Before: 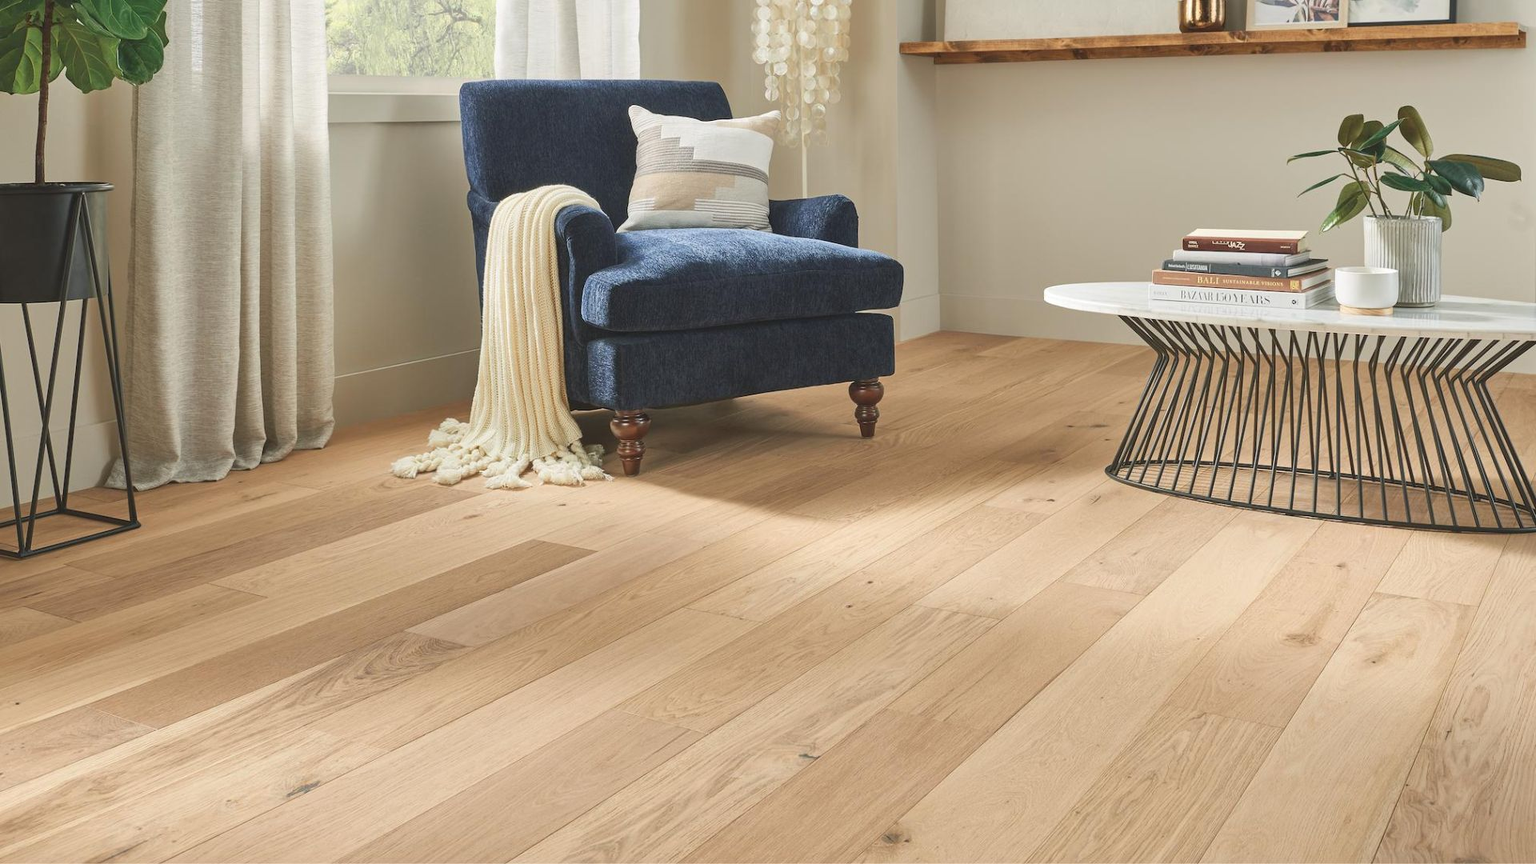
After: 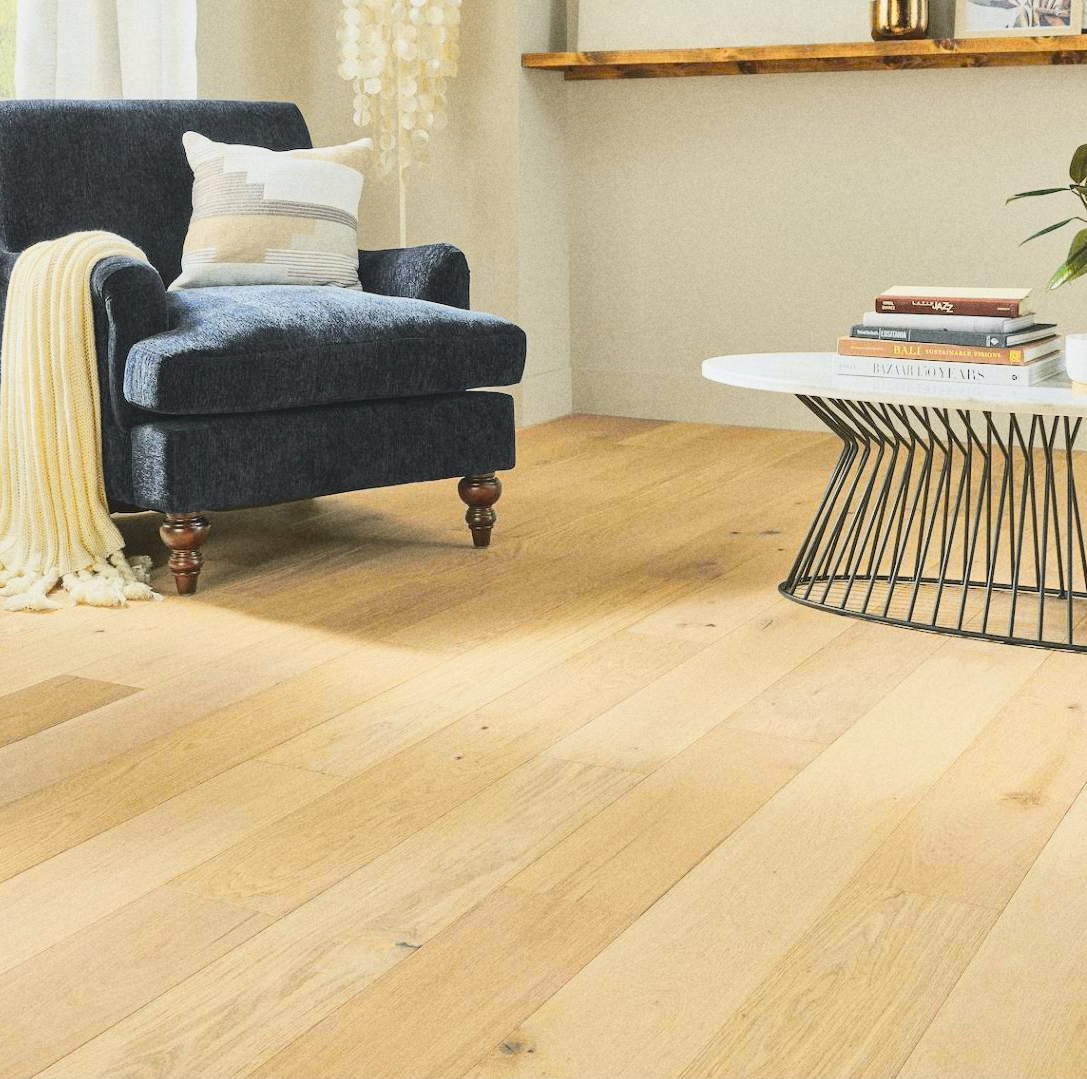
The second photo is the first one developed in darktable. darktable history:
tone curve: curves: ch0 [(0, 0) (0.11, 0.081) (0.256, 0.259) (0.398, 0.475) (0.498, 0.611) (0.65, 0.757) (0.835, 0.883) (1, 0.961)]; ch1 [(0, 0) (0.346, 0.307) (0.408, 0.369) (0.453, 0.457) (0.482, 0.479) (0.502, 0.498) (0.521, 0.51) (0.553, 0.554) (0.618, 0.65) (0.693, 0.727) (1, 1)]; ch2 [(0, 0) (0.366, 0.337) (0.434, 0.46) (0.485, 0.494) (0.5, 0.494) (0.511, 0.508) (0.537, 0.55) (0.579, 0.599) (0.621, 0.693) (1, 1)], color space Lab, independent channels, preserve colors none
grain: coarseness 22.88 ISO
crop: left 31.458%, top 0%, right 11.876%
